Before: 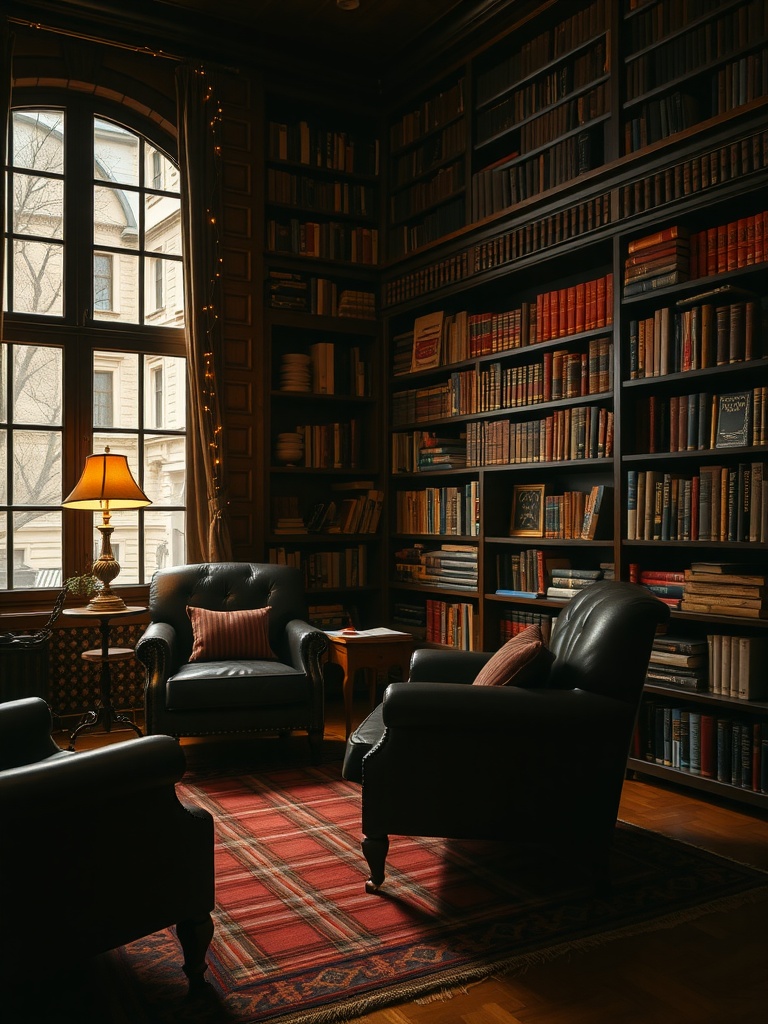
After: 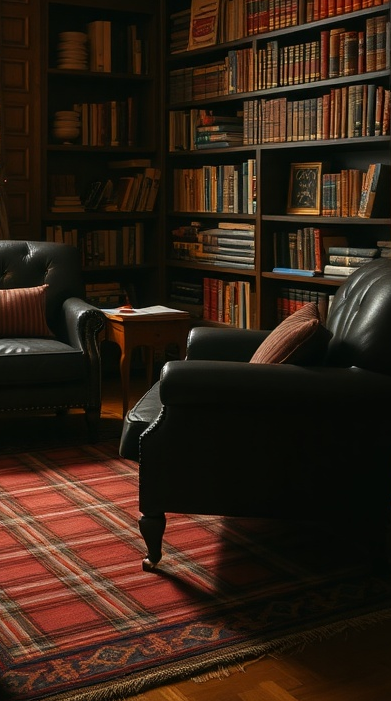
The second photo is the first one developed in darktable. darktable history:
crop and rotate: left 29.156%, top 31.483%, right 19.831%
